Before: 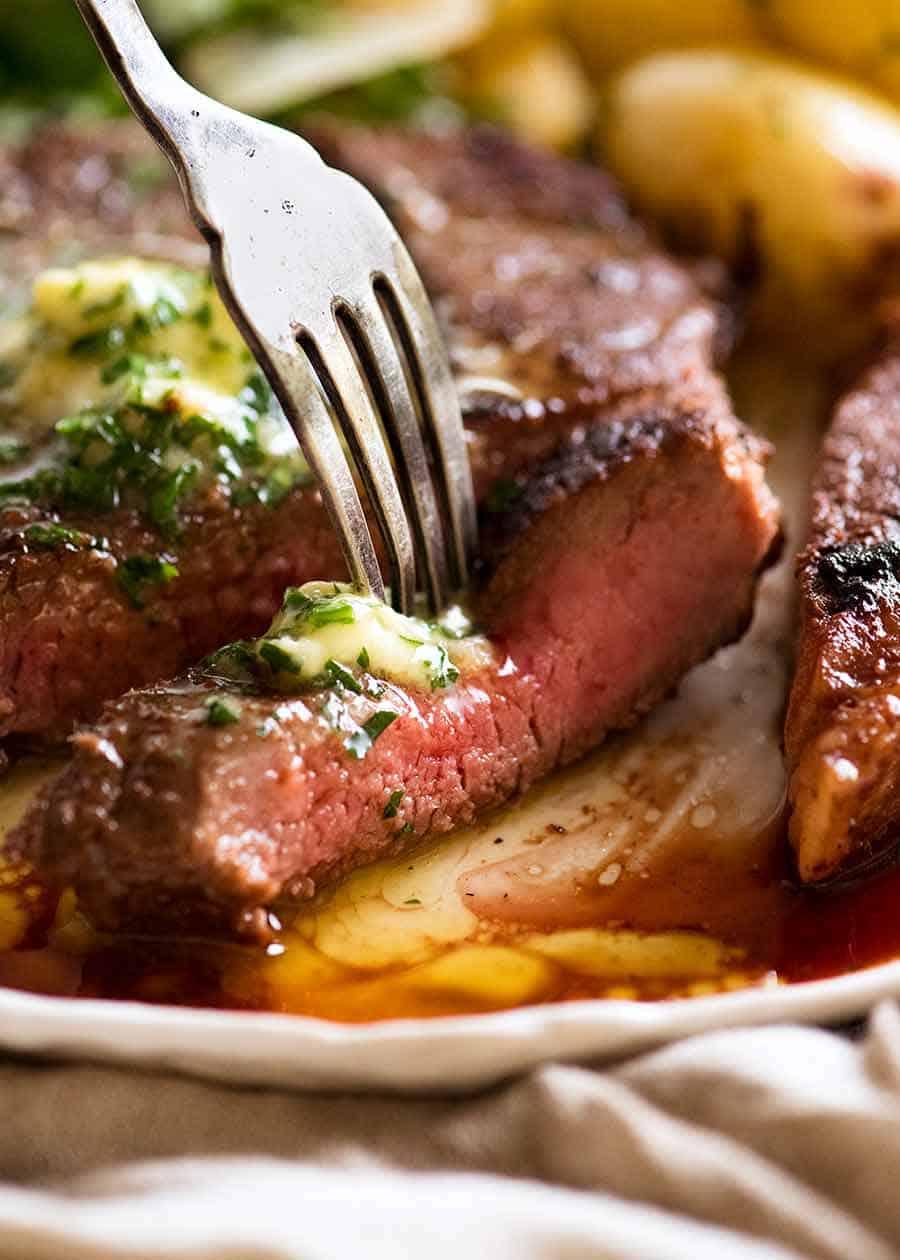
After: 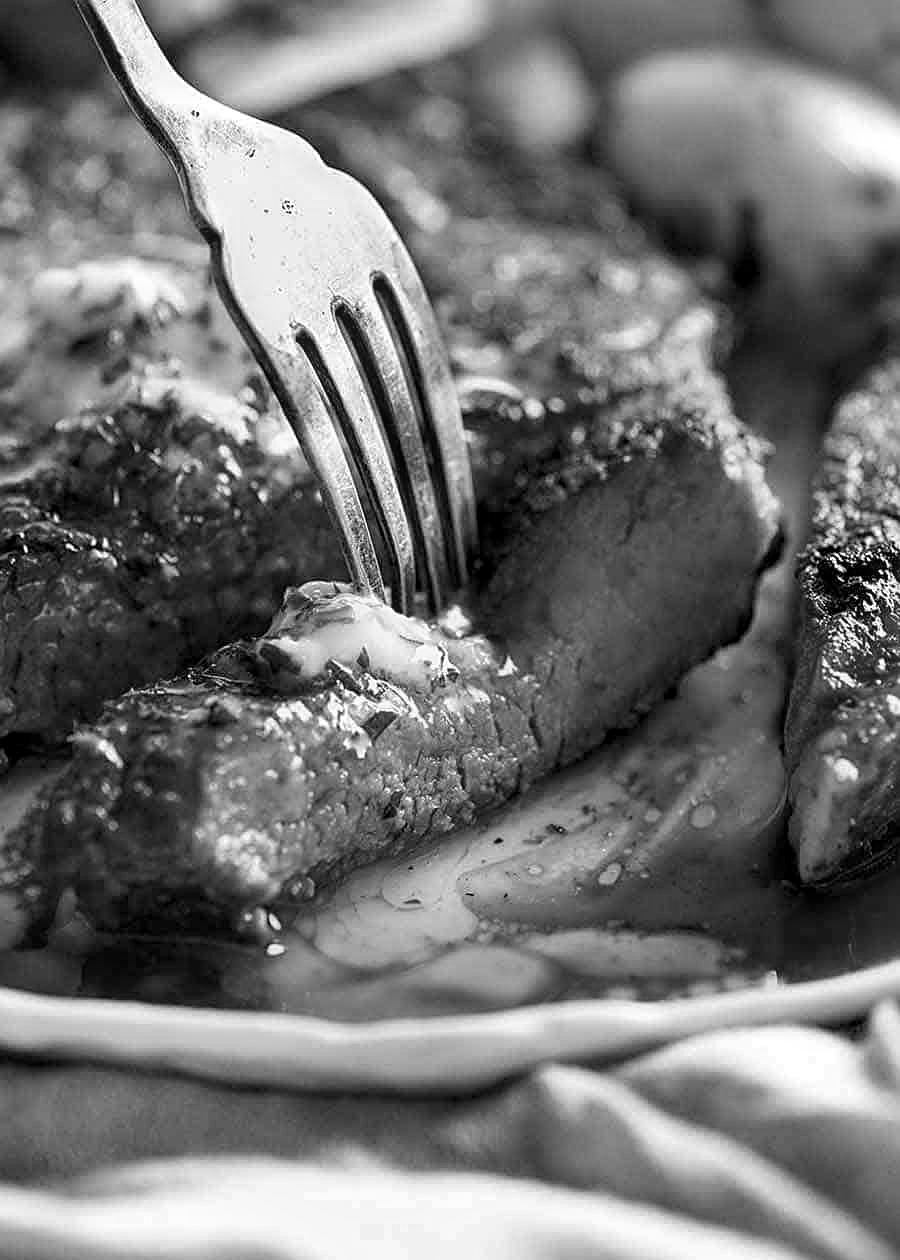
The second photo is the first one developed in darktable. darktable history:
sharpen: on, module defaults
color balance rgb: perceptual saturation grading › global saturation 25%, global vibrance 20%
local contrast: on, module defaults
monochrome: size 1
